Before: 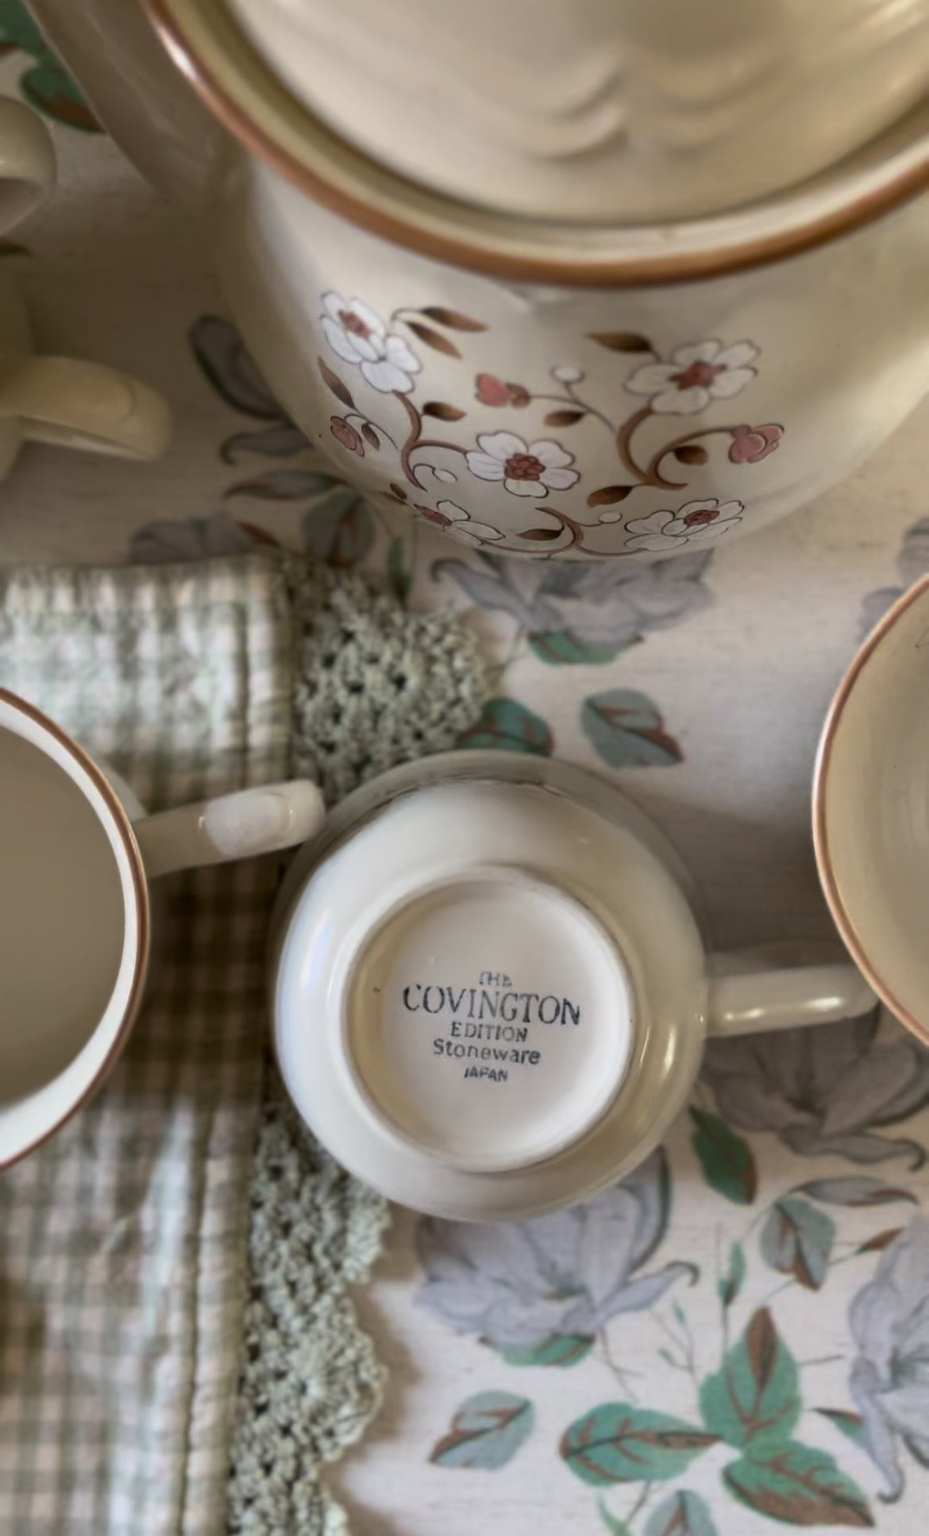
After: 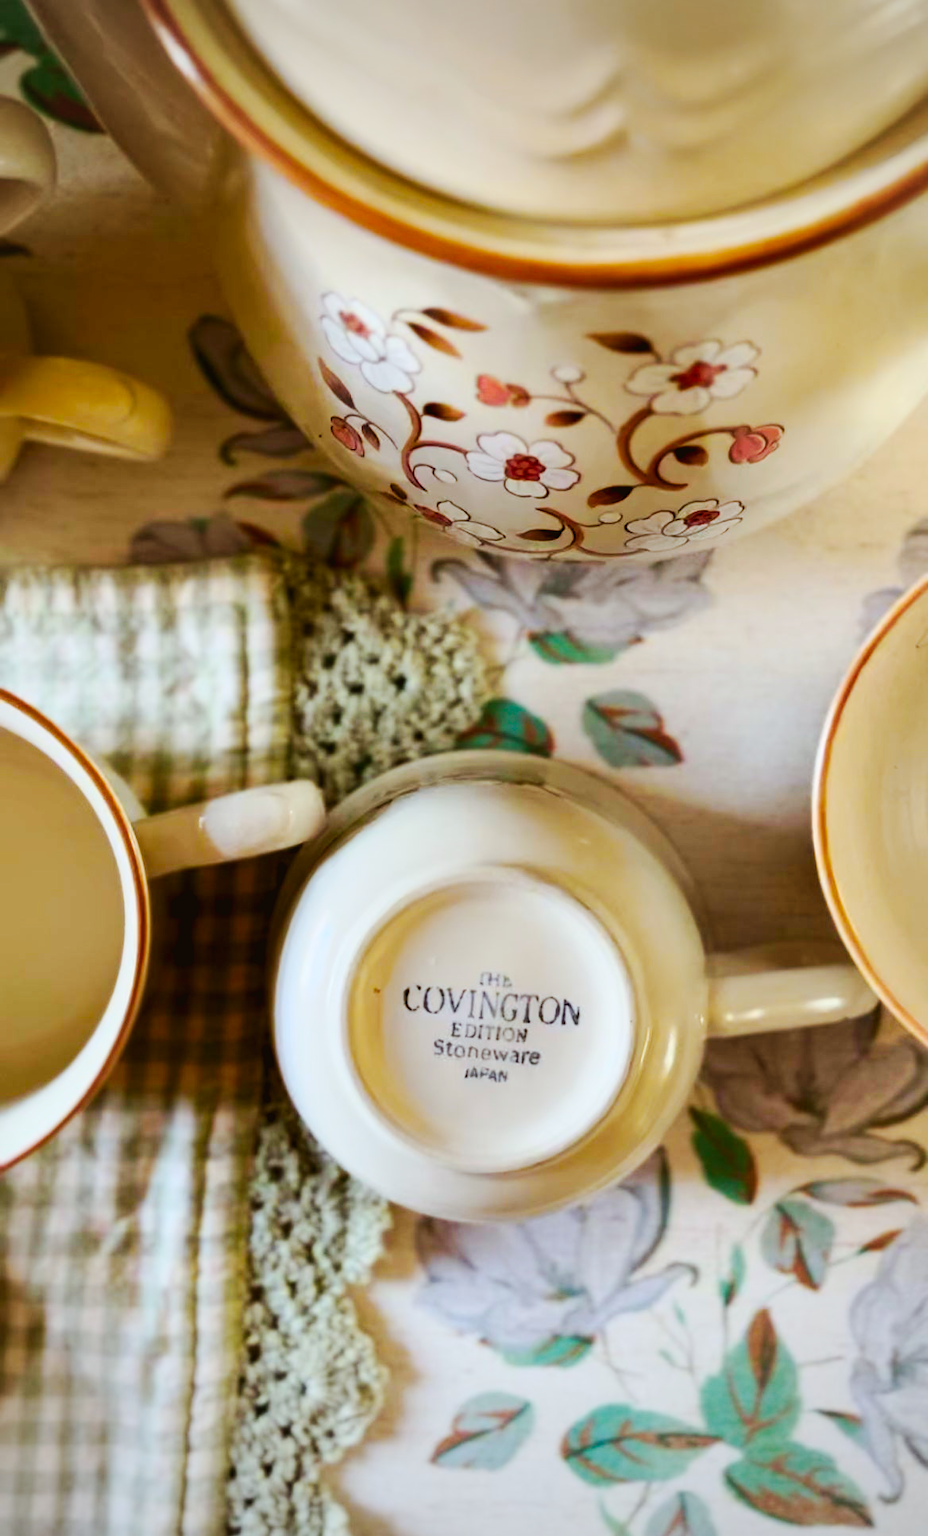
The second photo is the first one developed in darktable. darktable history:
tone curve: curves: ch0 [(0, 0.026) (0.146, 0.158) (0.272, 0.34) (0.453, 0.627) (0.687, 0.829) (1, 1)], preserve colors none
color balance rgb: shadows lift › chroma 1.008%, shadows lift › hue 28.63°, global offset › luminance -0.898%, perceptual saturation grading › global saturation 0.014%, global vibrance 50.665%
vignetting: fall-off start 74.25%, fall-off radius 65.7%
contrast brightness saturation: contrast 0.092, saturation 0.279
color correction: highlights a* -2.86, highlights b* -2.23, shadows a* 2.31, shadows b* 2.98
tone equalizer: on, module defaults
